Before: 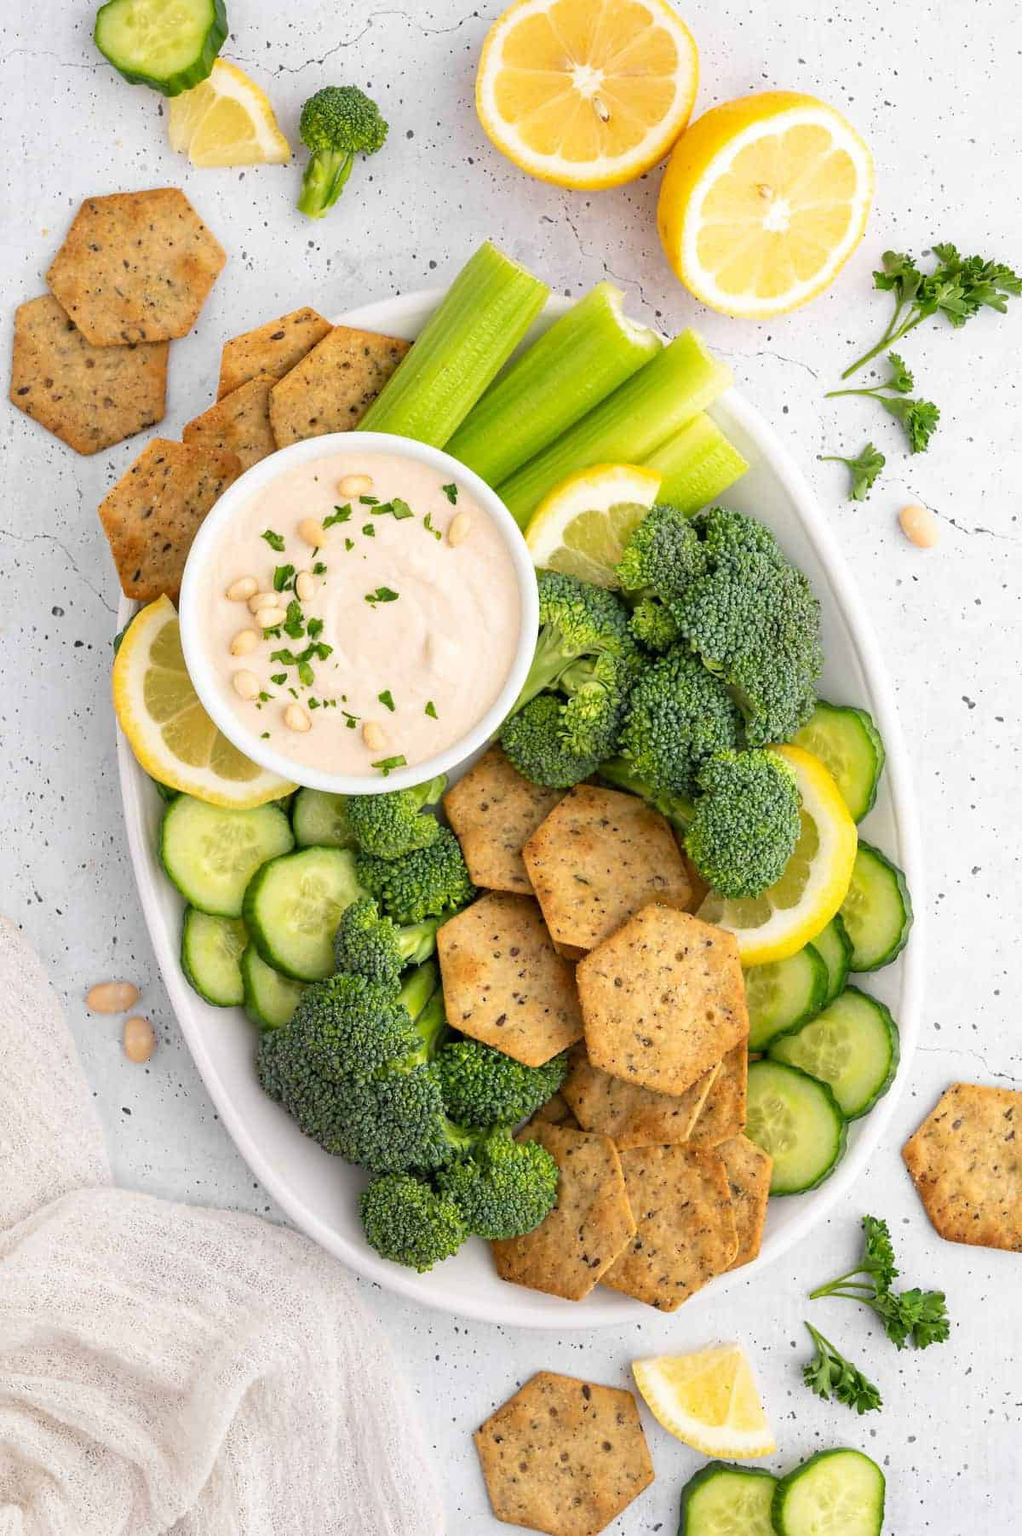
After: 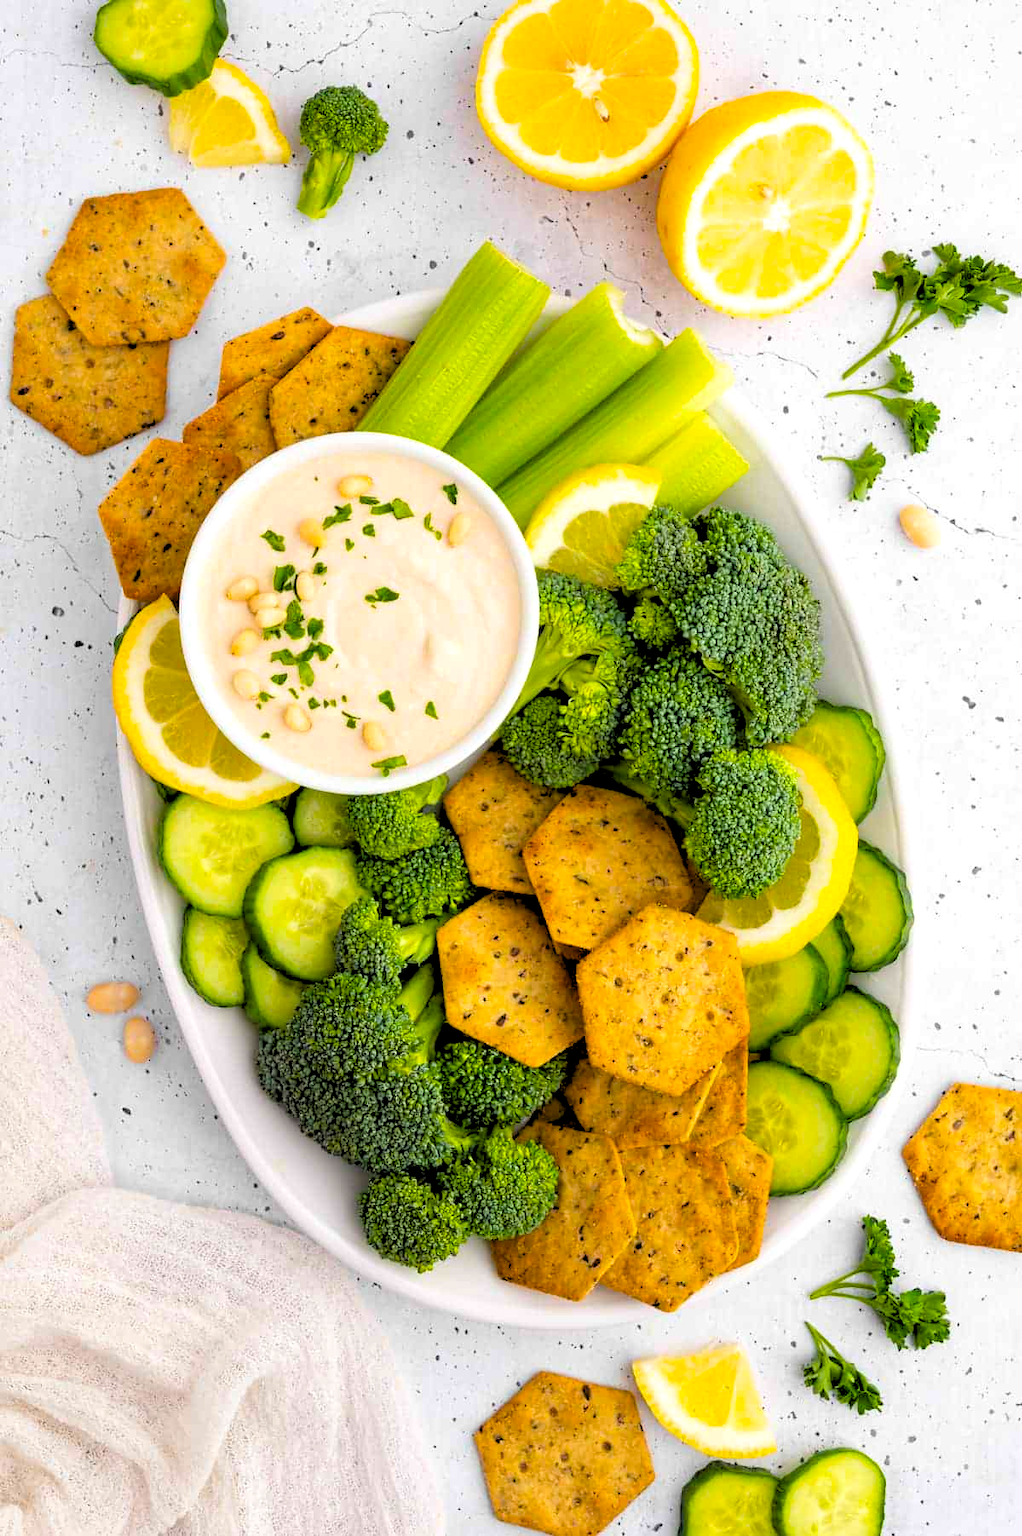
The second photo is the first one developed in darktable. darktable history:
color balance rgb: linear chroma grading › global chroma 15%, perceptual saturation grading › global saturation 30%
rgb levels: levels [[0.029, 0.461, 0.922], [0, 0.5, 1], [0, 0.5, 1]]
